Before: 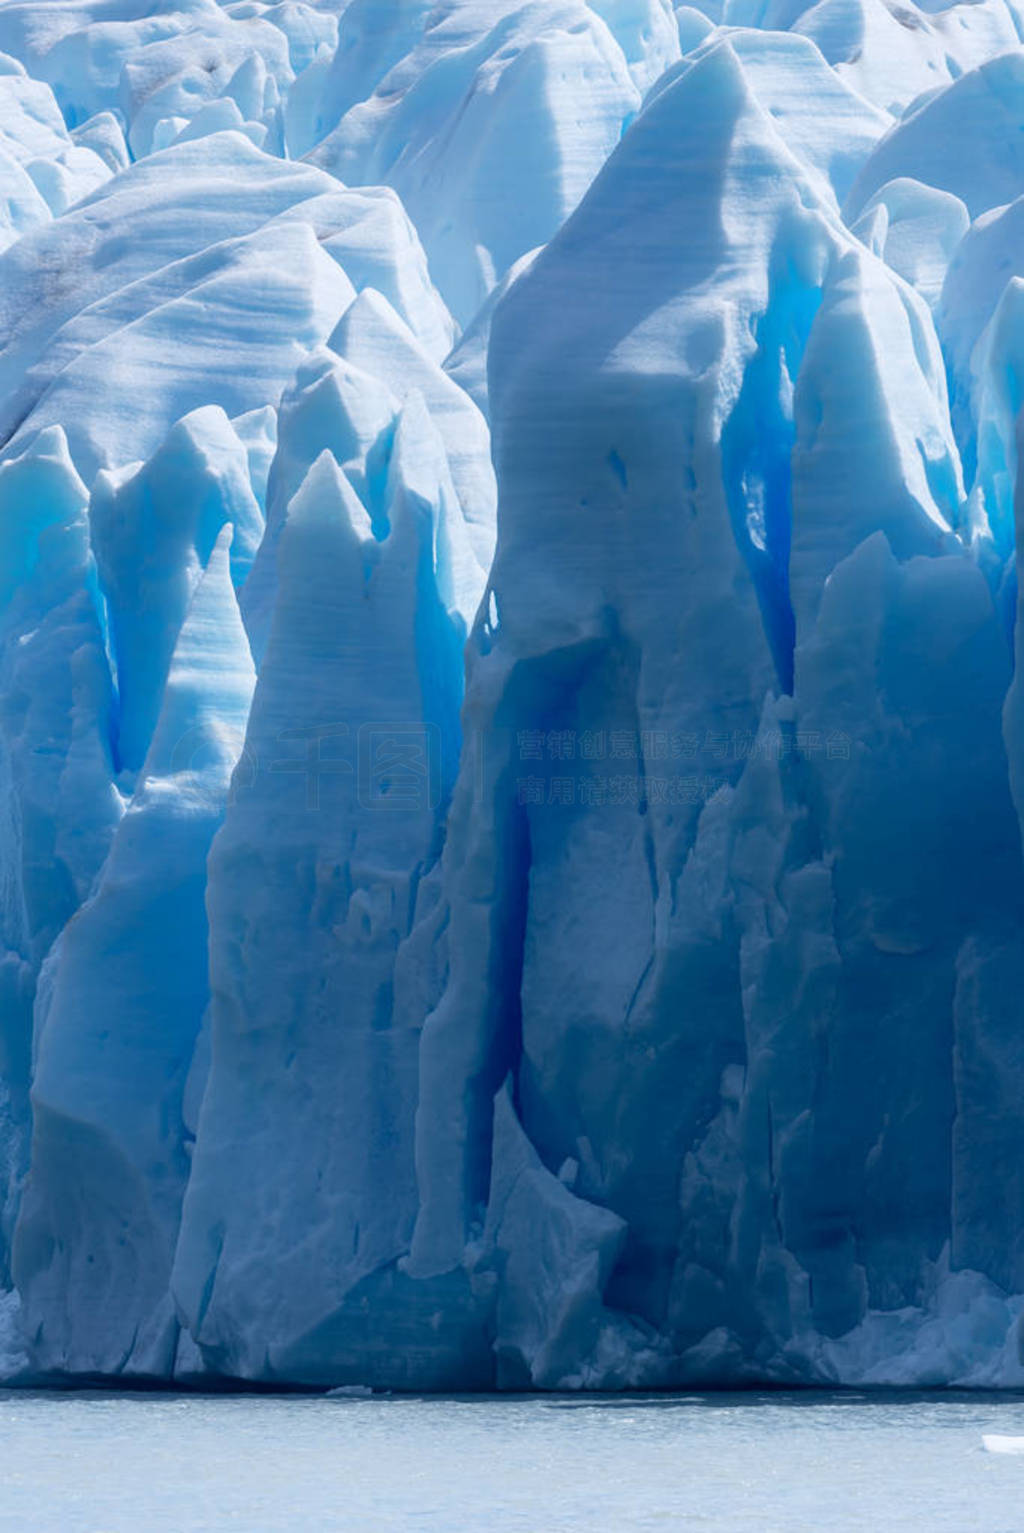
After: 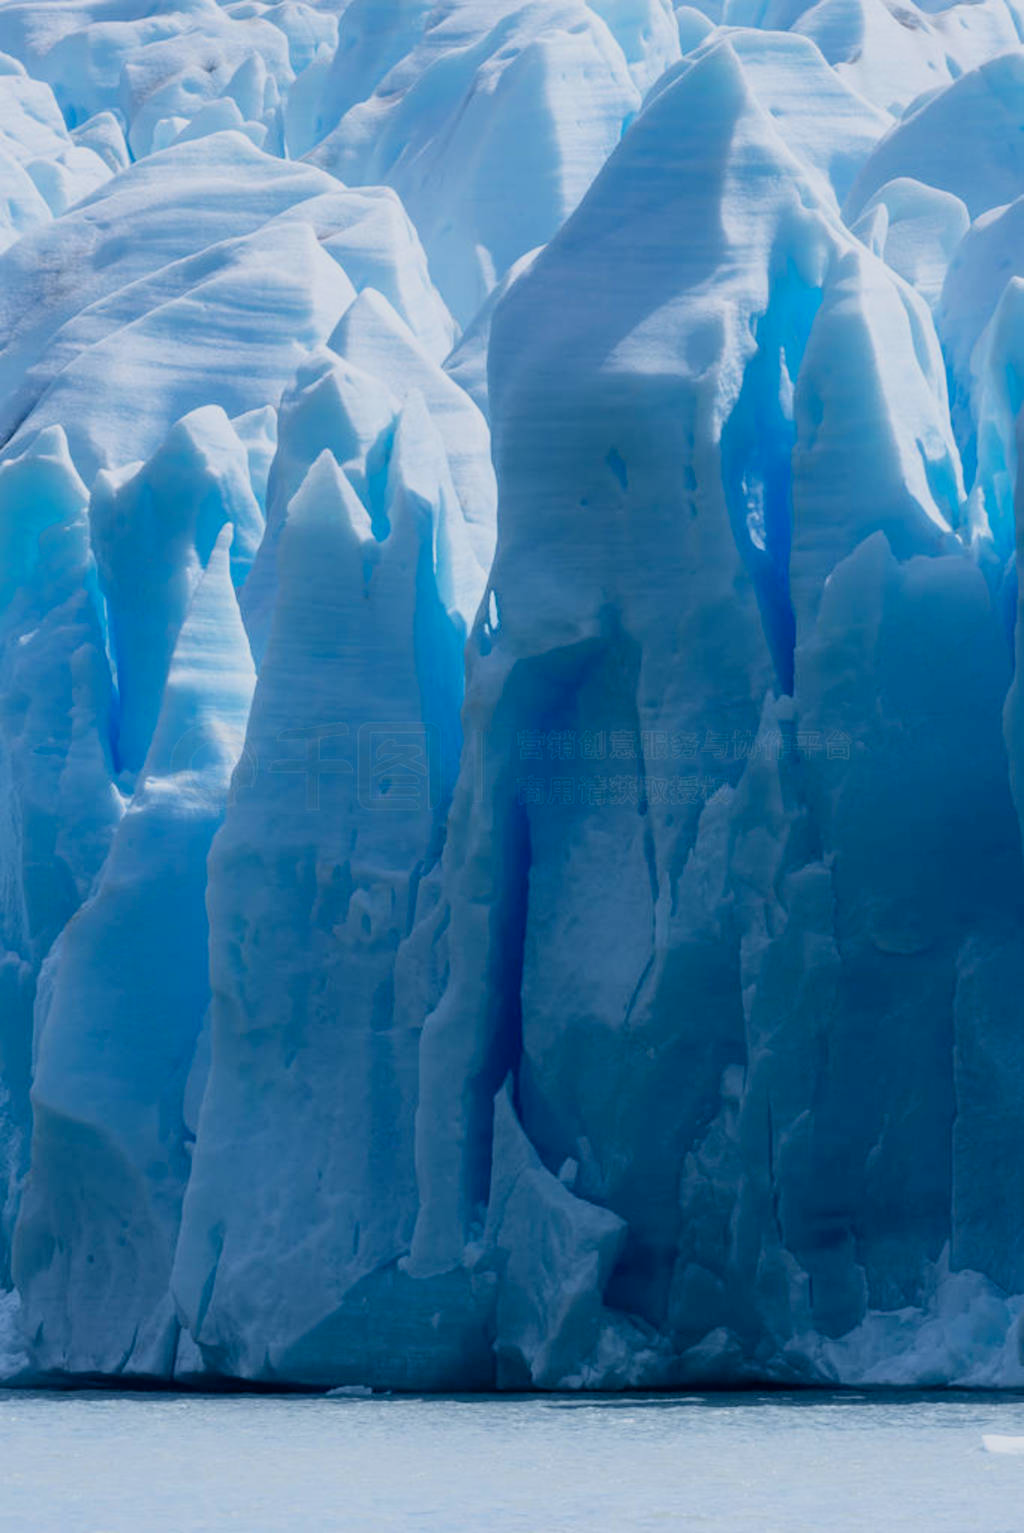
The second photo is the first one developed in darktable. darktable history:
color balance rgb: shadows lift › chroma 2.661%, shadows lift › hue 191.87°, perceptual saturation grading › global saturation 0.958%
filmic rgb: black relative exposure -7.77 EV, white relative exposure 4.43 EV, target black luminance 0%, hardness 3.75, latitude 50.74%, contrast 1.069, highlights saturation mix 9.66%, shadows ↔ highlights balance -0.276%, color science v6 (2022)
